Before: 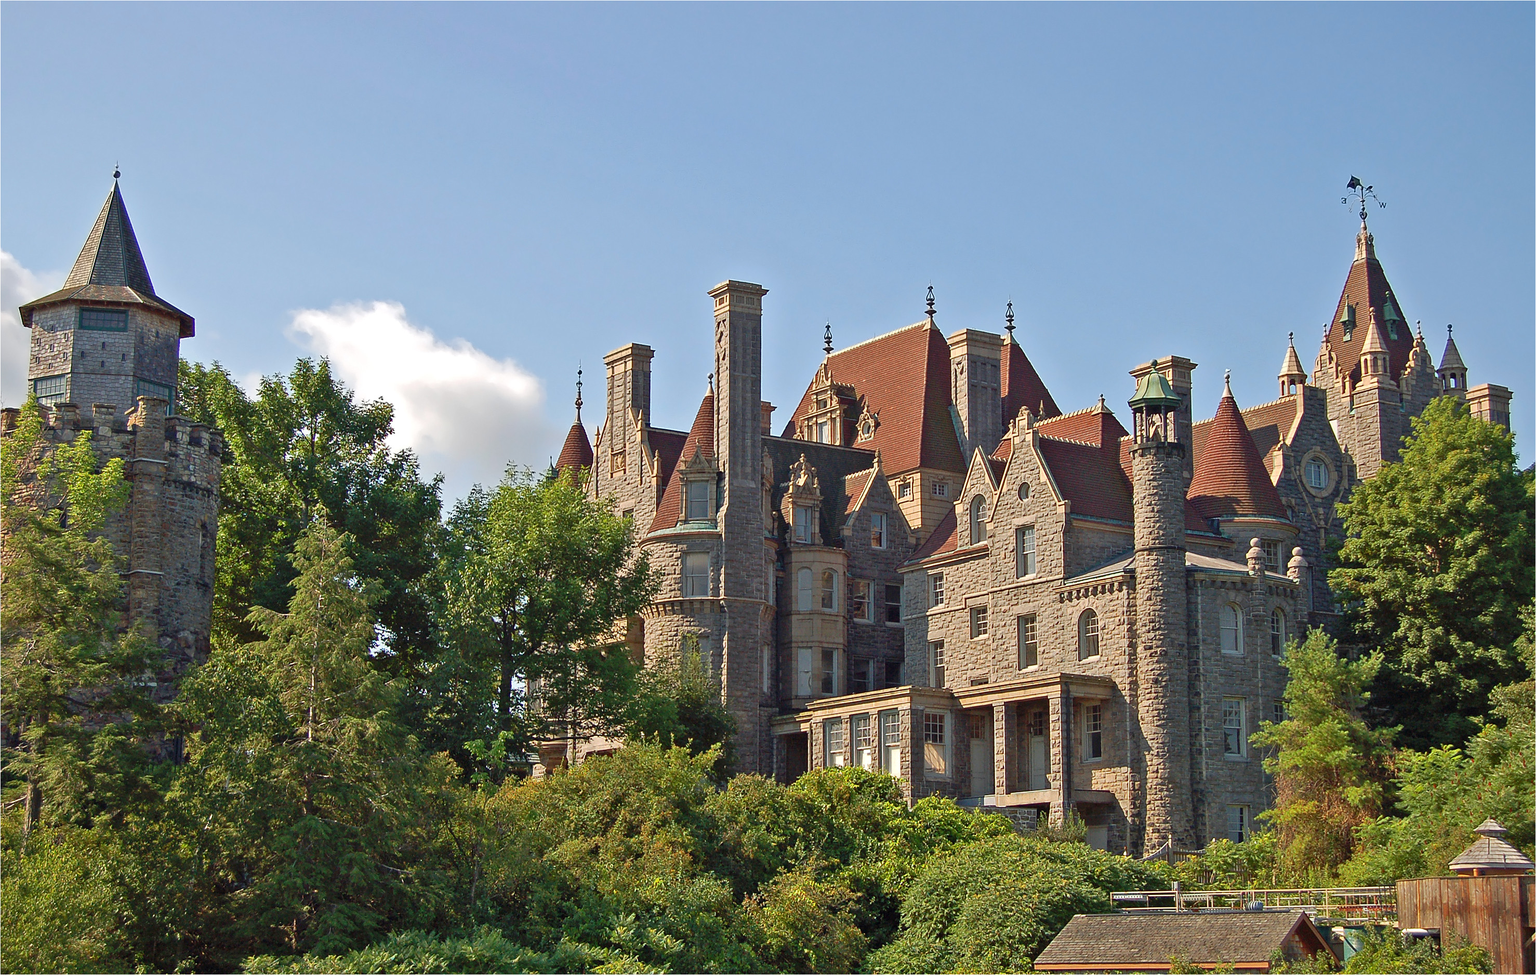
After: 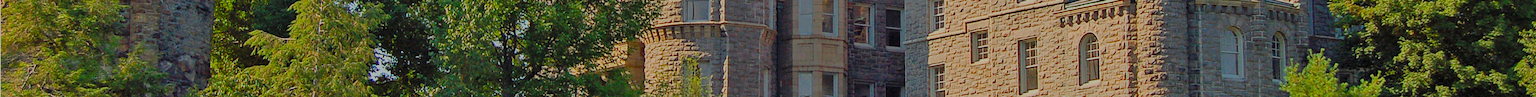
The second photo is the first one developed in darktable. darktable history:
filmic rgb: white relative exposure 8 EV, threshold 3 EV, hardness 2.44, latitude 10.07%, contrast 0.72, highlights saturation mix 10%, shadows ↔ highlights balance 1.38%, color science v4 (2020), enable highlight reconstruction true
crop and rotate: top 59.084%, bottom 30.916%
contrast brightness saturation: saturation 0.13
